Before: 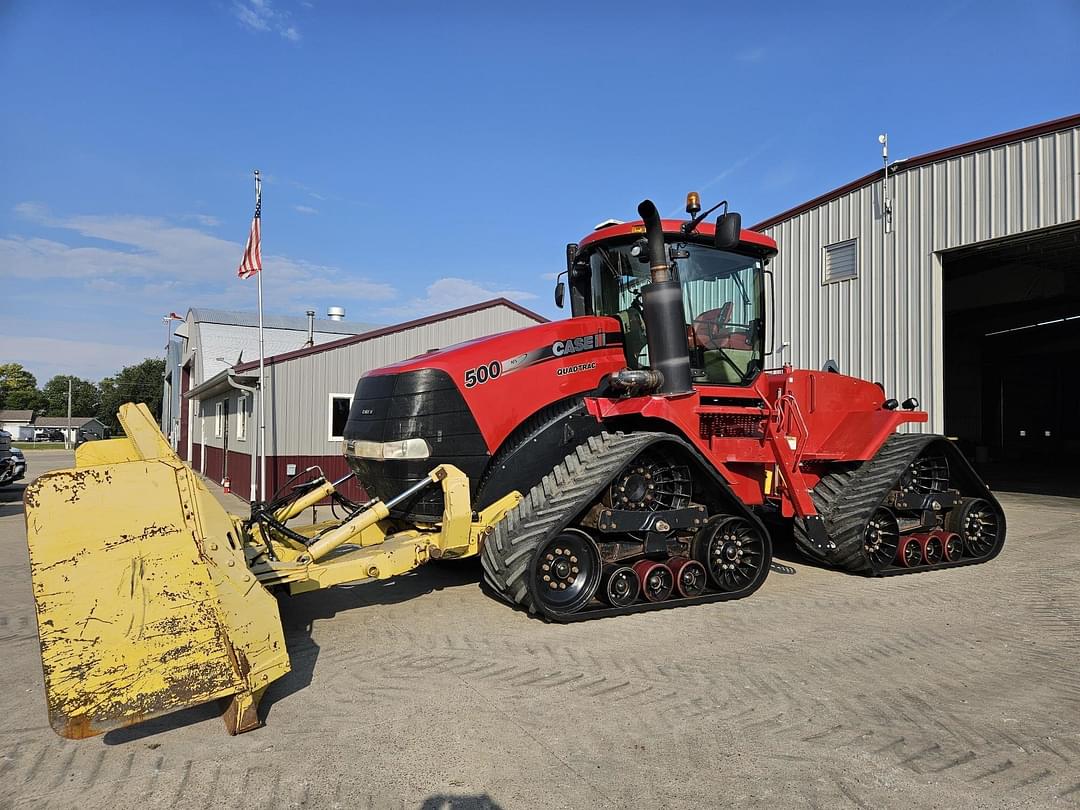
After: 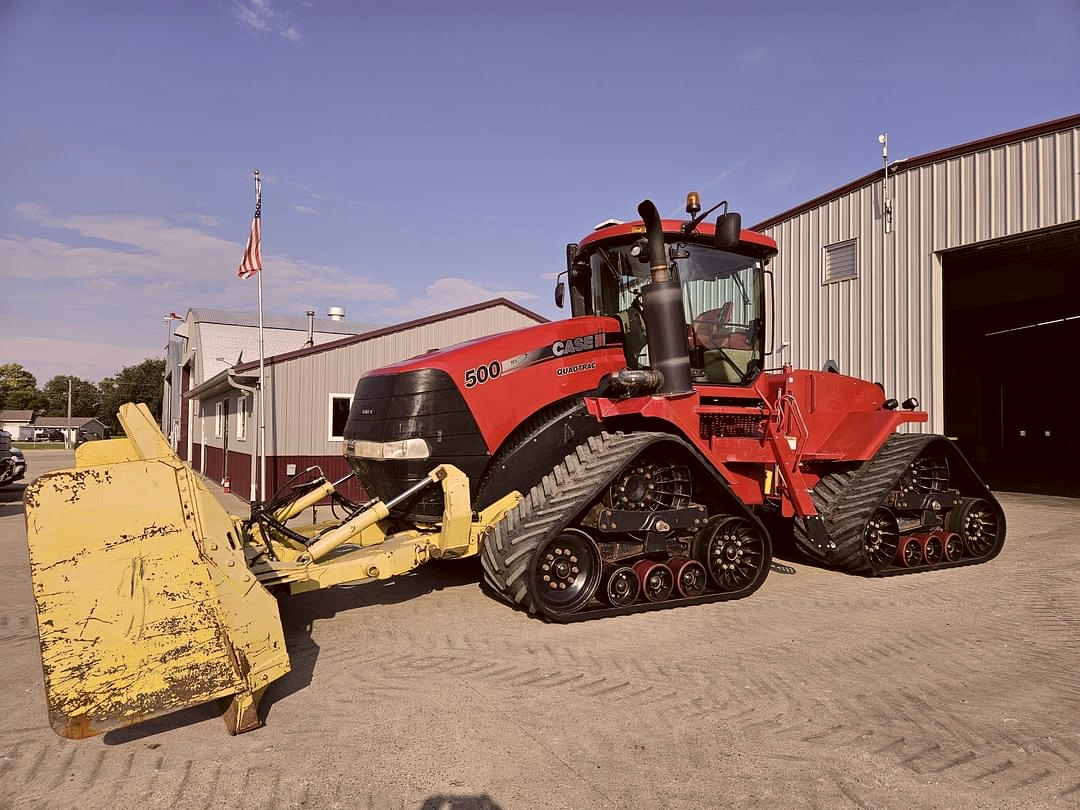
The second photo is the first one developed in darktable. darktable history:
color correction: highlights a* 10.16, highlights b* 9.72, shadows a* 8.82, shadows b* 8.31, saturation 0.812
